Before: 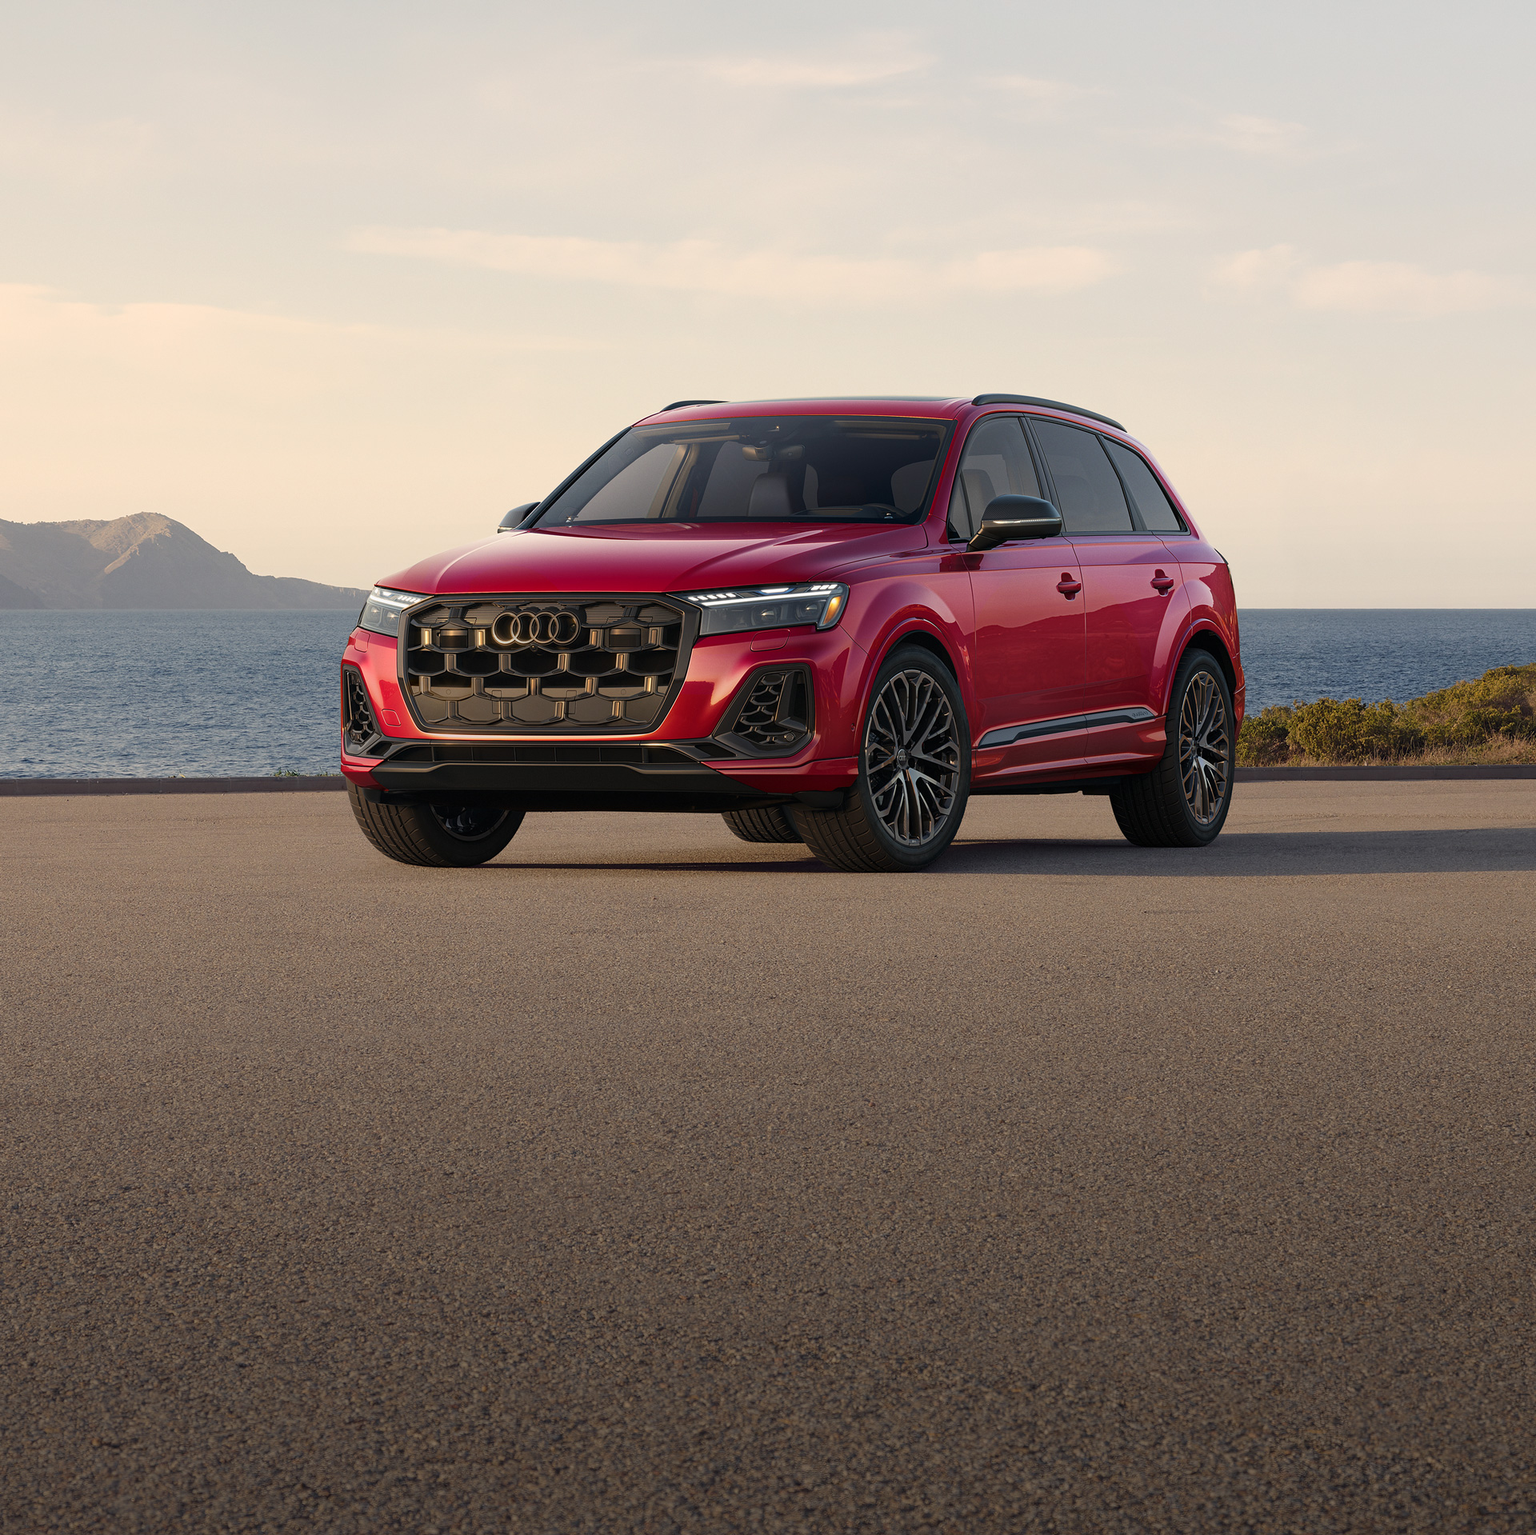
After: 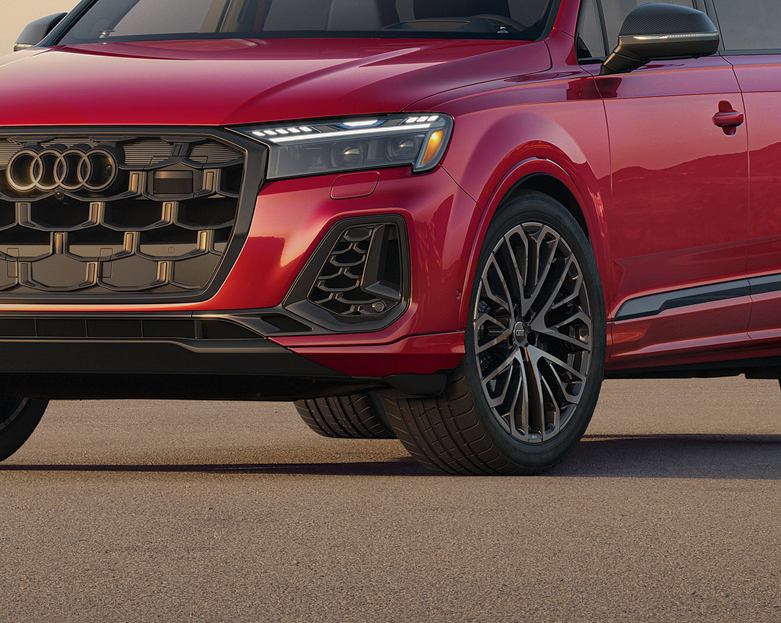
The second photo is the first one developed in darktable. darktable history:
crop: left 31.701%, top 32.1%, right 27.599%, bottom 35.429%
shadows and highlights: shadows 39.68, highlights -59.74
